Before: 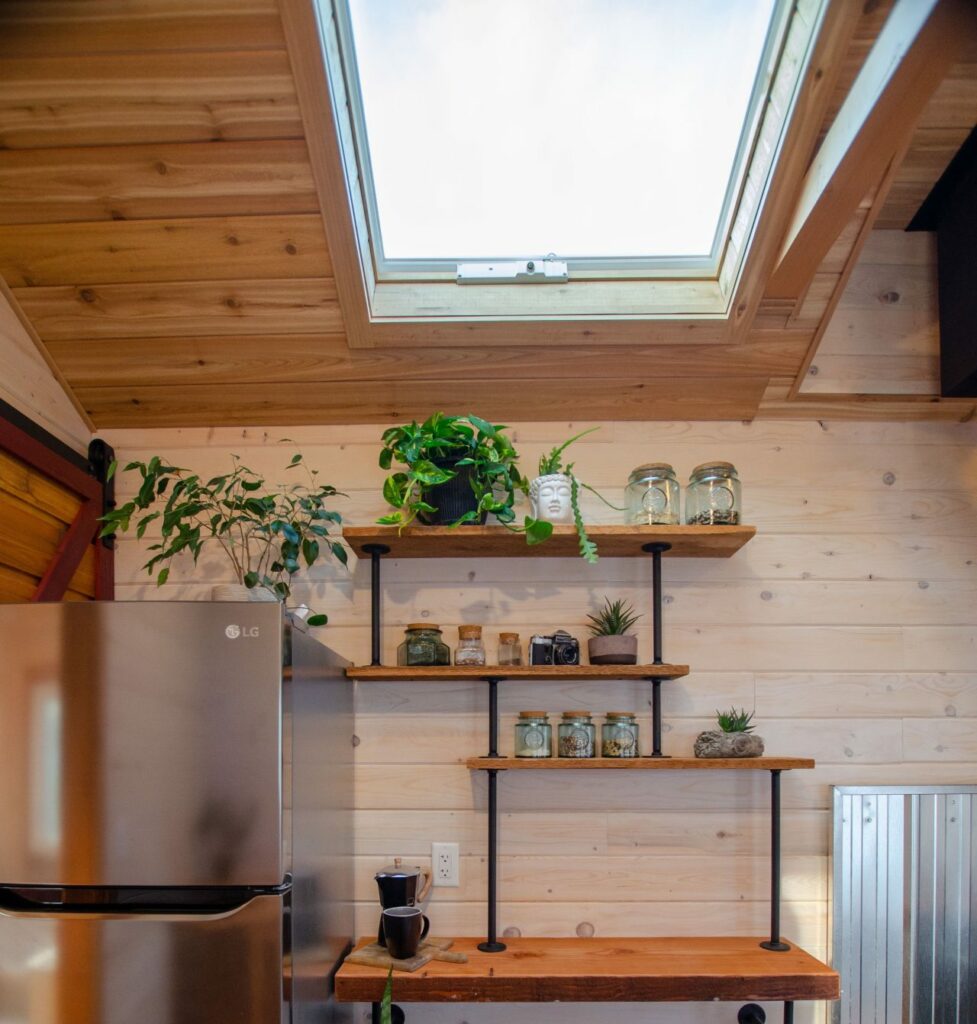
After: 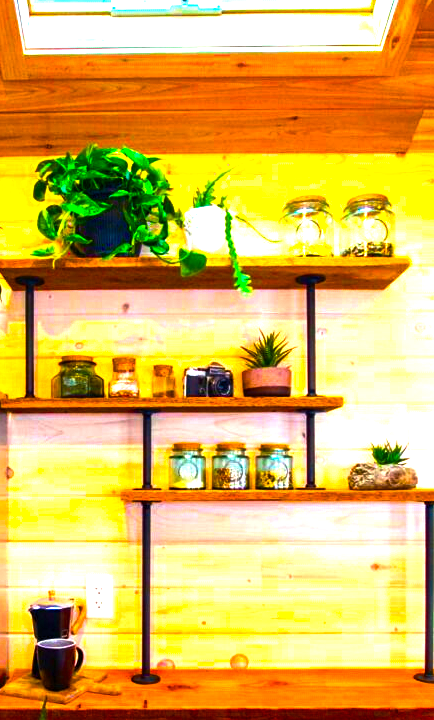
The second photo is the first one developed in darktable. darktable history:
color balance rgb: linear chroma grading › global chroma 20%, perceptual saturation grading › global saturation 65%, perceptual saturation grading › highlights 60%, perceptual saturation grading › mid-tones 50%, perceptual saturation grading › shadows 50%, perceptual brilliance grading › global brilliance 30%, perceptual brilliance grading › highlights 50%, perceptual brilliance grading › mid-tones 50%, perceptual brilliance grading › shadows -22%, global vibrance 20%
crop: left 35.432%, top 26.233%, right 20.145%, bottom 3.432%
color correction: saturation 1.34
